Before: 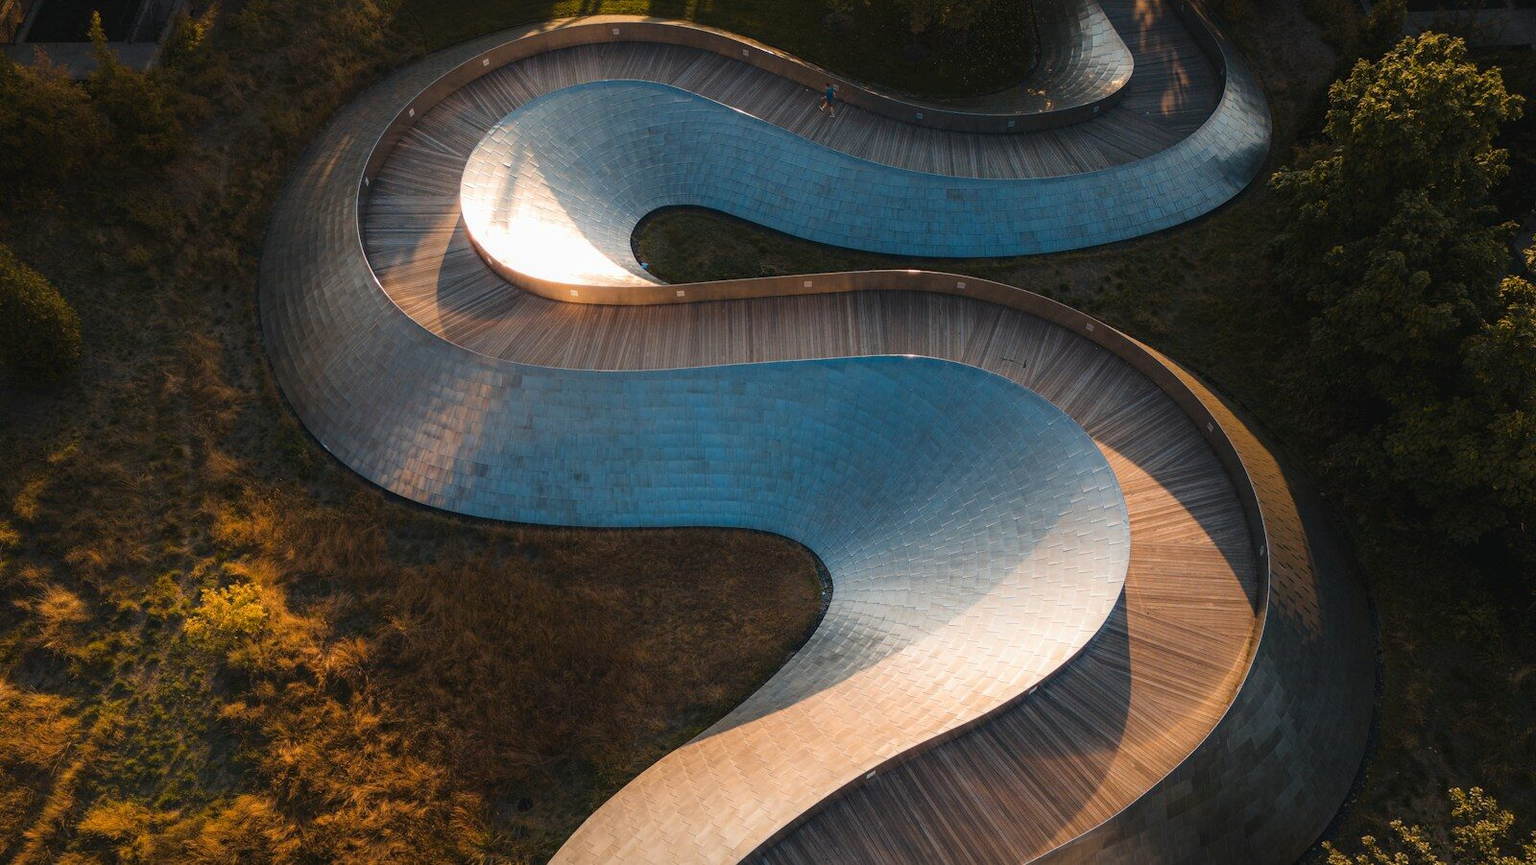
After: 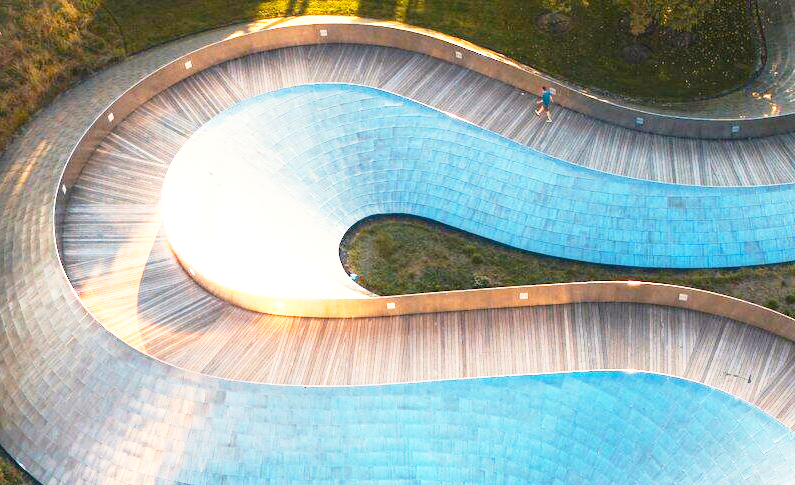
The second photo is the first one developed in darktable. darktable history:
color correction: highlights a* 0.793, highlights b* 2.81, saturation 1.09
crop: left 19.896%, right 30.357%, bottom 46.151%
base curve: curves: ch0 [(0, 0) (0.012, 0.01) (0.073, 0.168) (0.31, 0.711) (0.645, 0.957) (1, 1)], preserve colors none
exposure: black level correction 0, exposure 1.477 EV, compensate highlight preservation false
